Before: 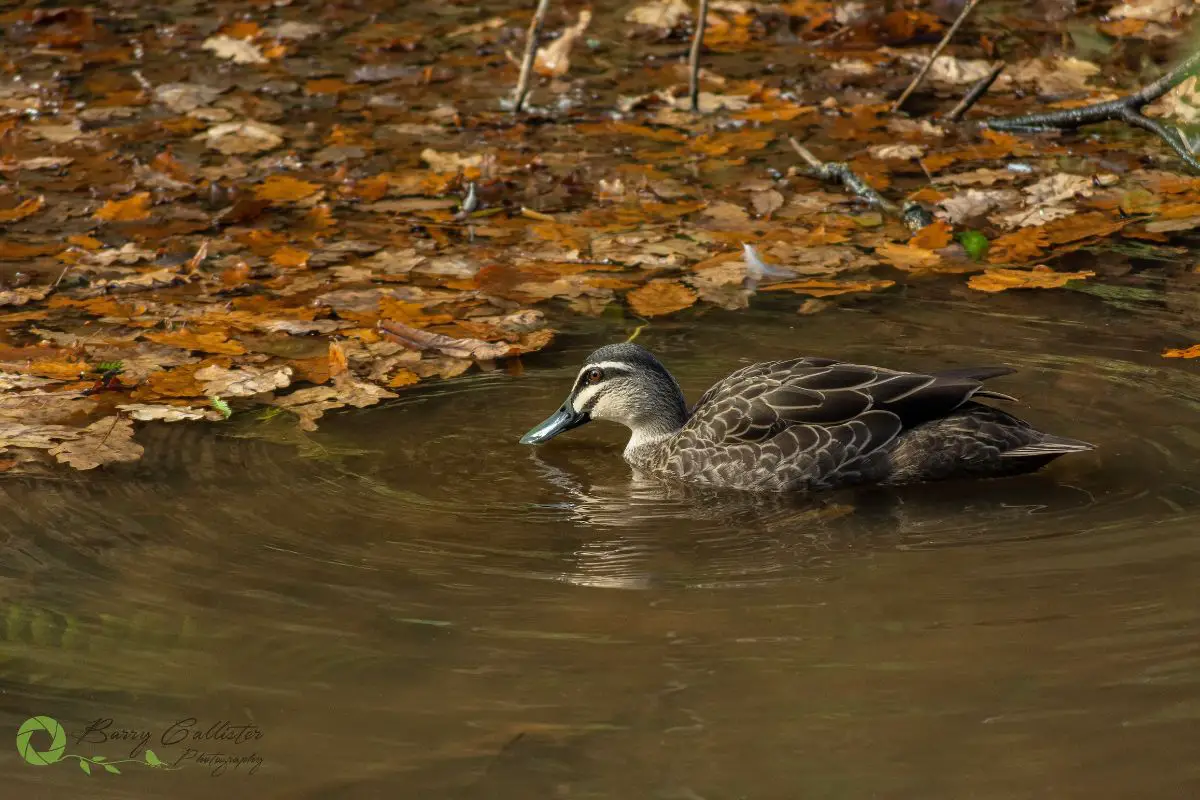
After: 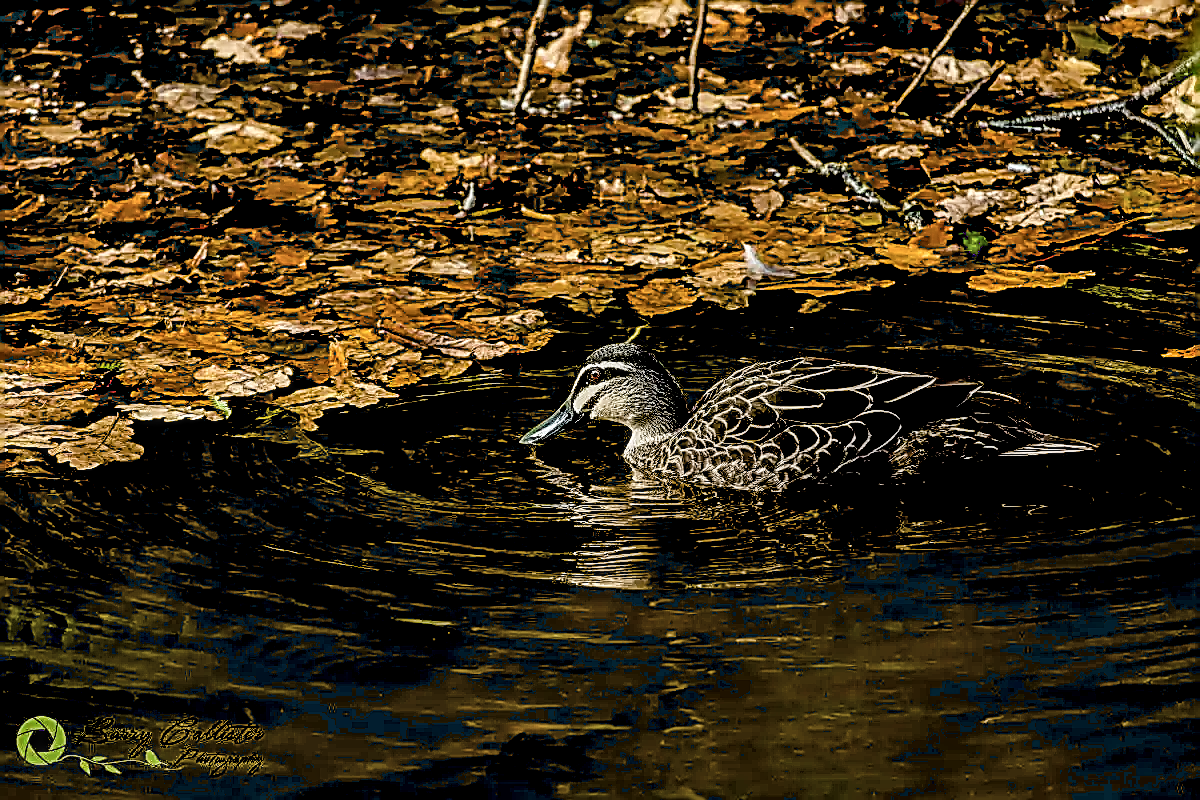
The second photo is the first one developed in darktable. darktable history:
filmic rgb: black relative exposure -7.65 EV, white relative exposure 4.56 EV, hardness 3.61, contrast 1.05
exposure: black level correction 0.056, compensate highlight preservation false
sharpen: amount 2
local contrast: highlights 65%, shadows 54%, detail 169%, midtone range 0.514
